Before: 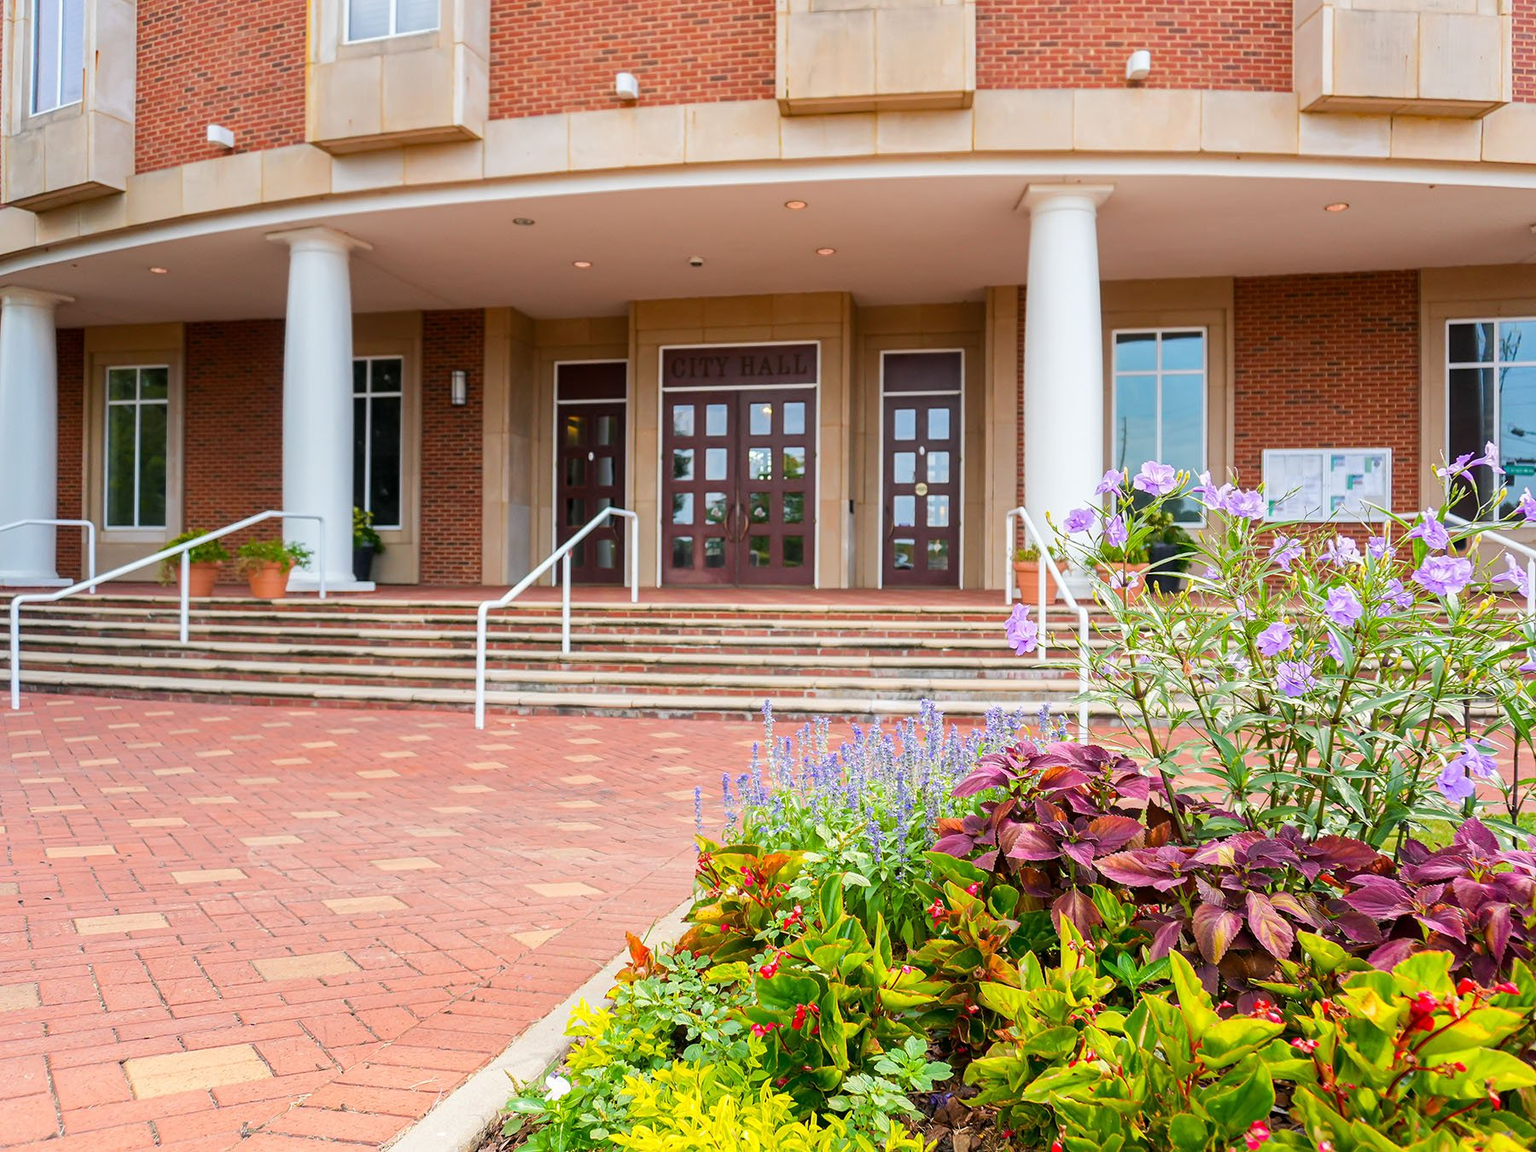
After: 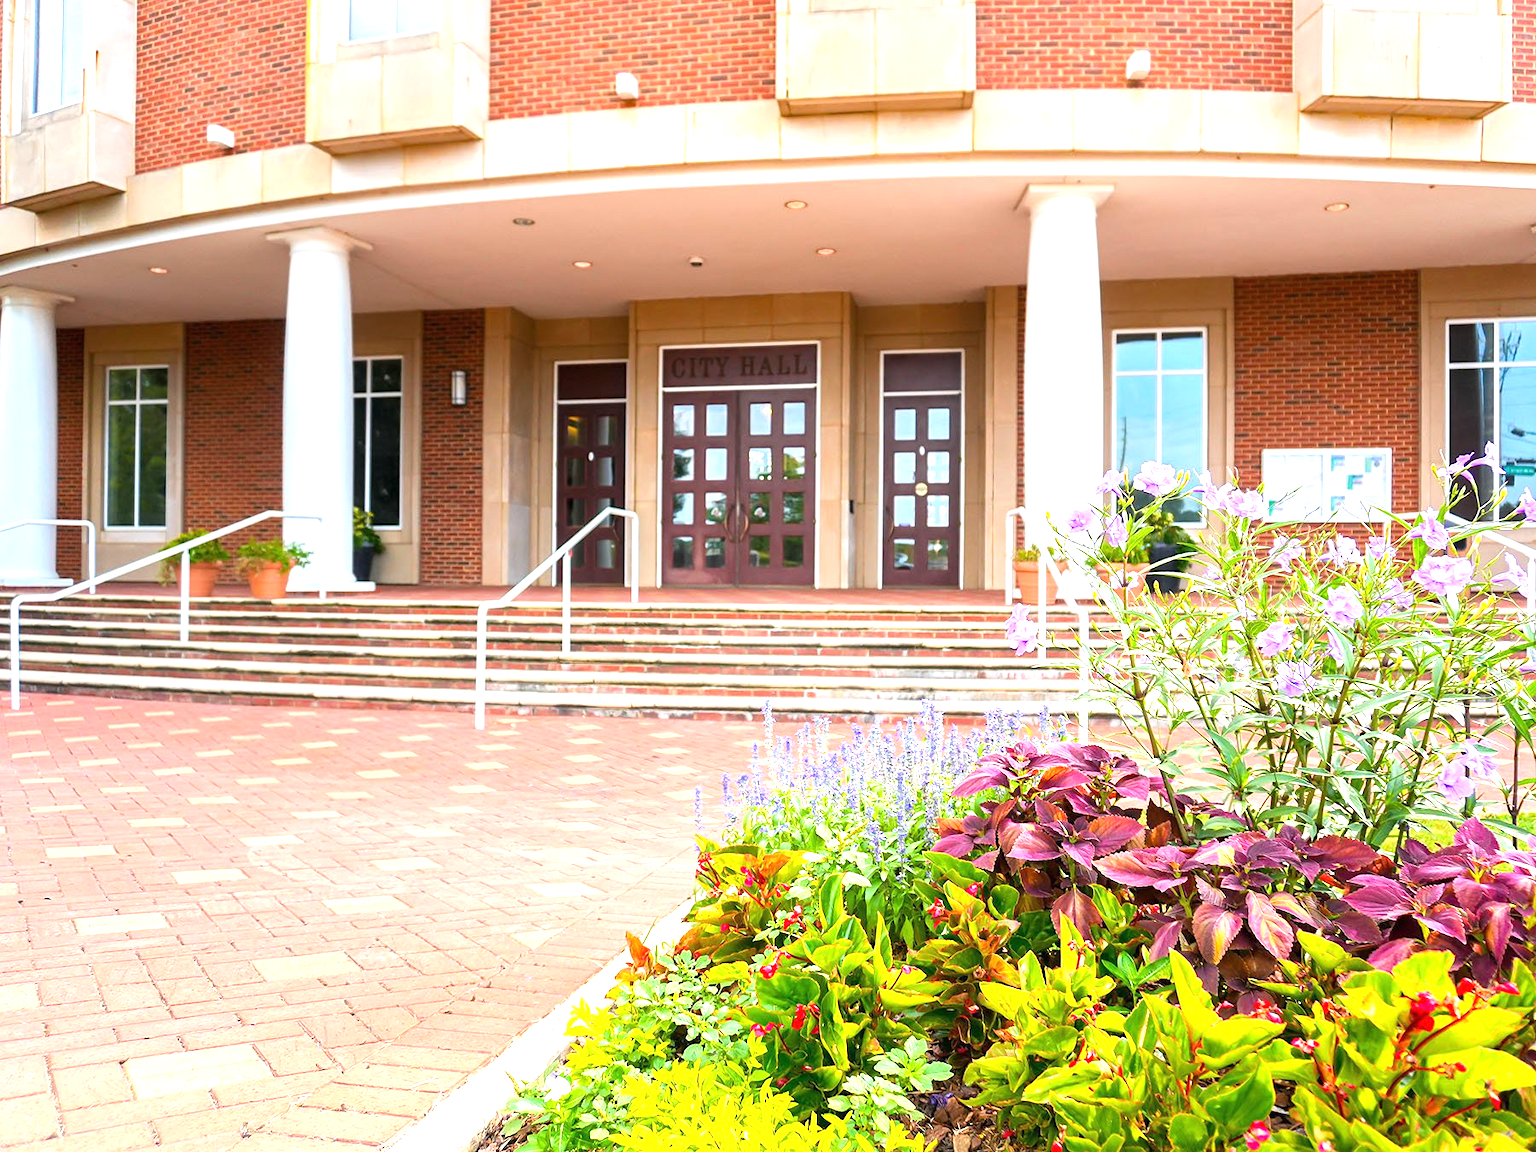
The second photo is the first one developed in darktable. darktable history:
vibrance: vibrance 0%
exposure: black level correction 0, exposure 1 EV, compensate highlight preservation false
